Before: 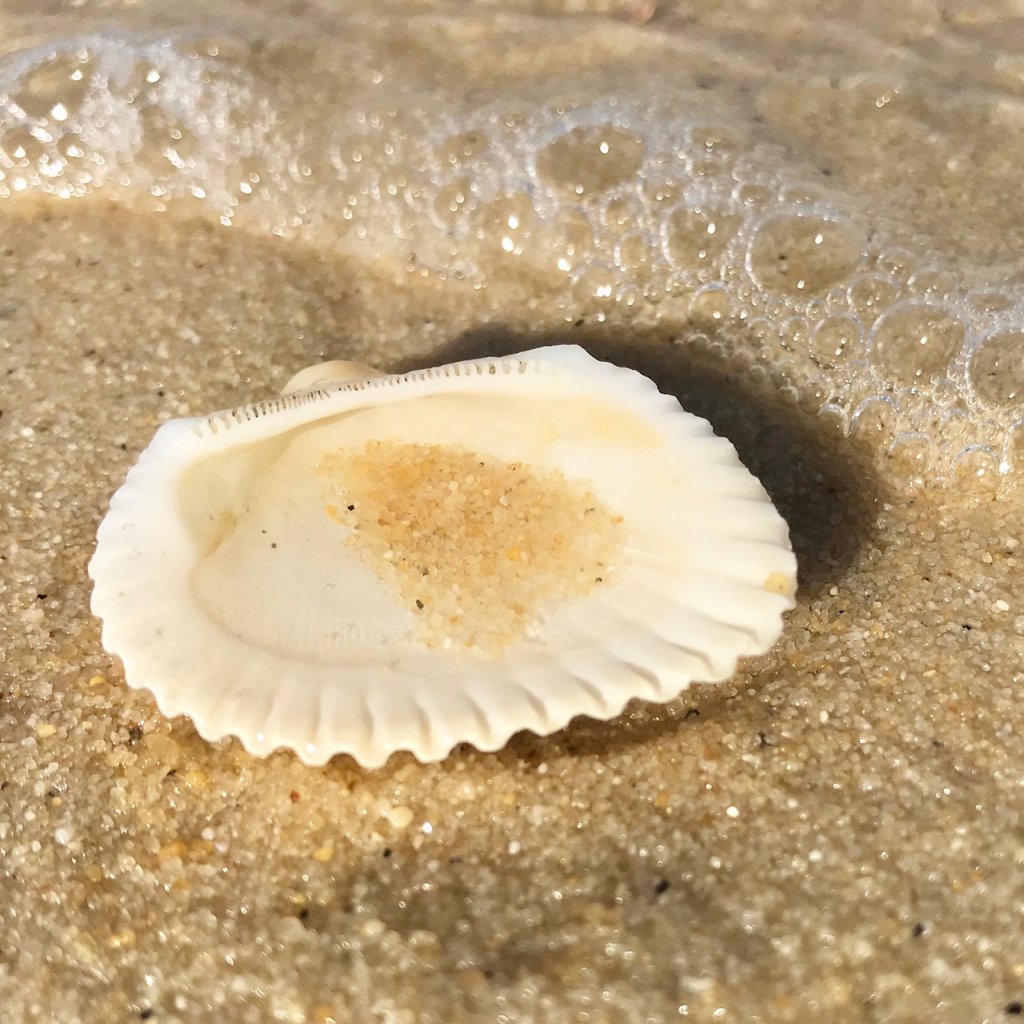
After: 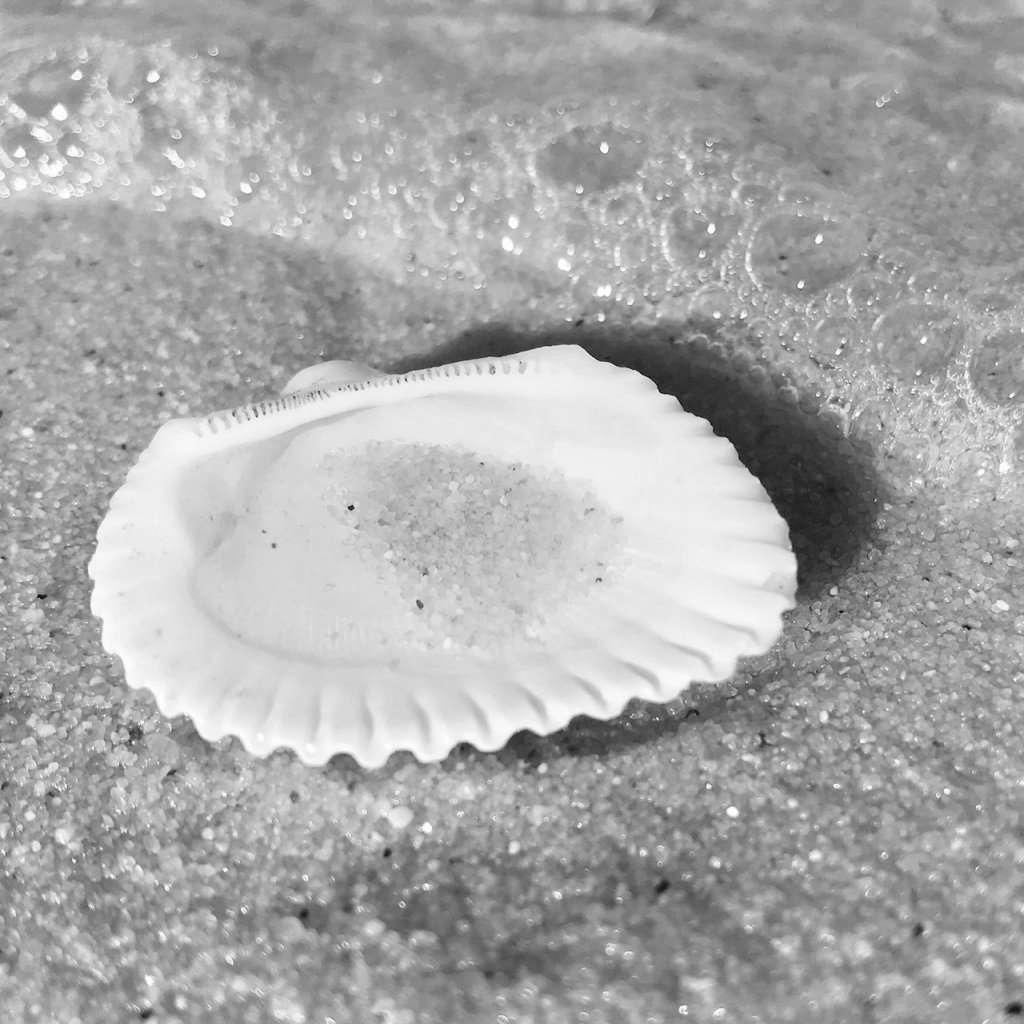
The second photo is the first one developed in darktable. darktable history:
monochrome: a -6.99, b 35.61, size 1.4
white balance: red 1.004, blue 1.096
